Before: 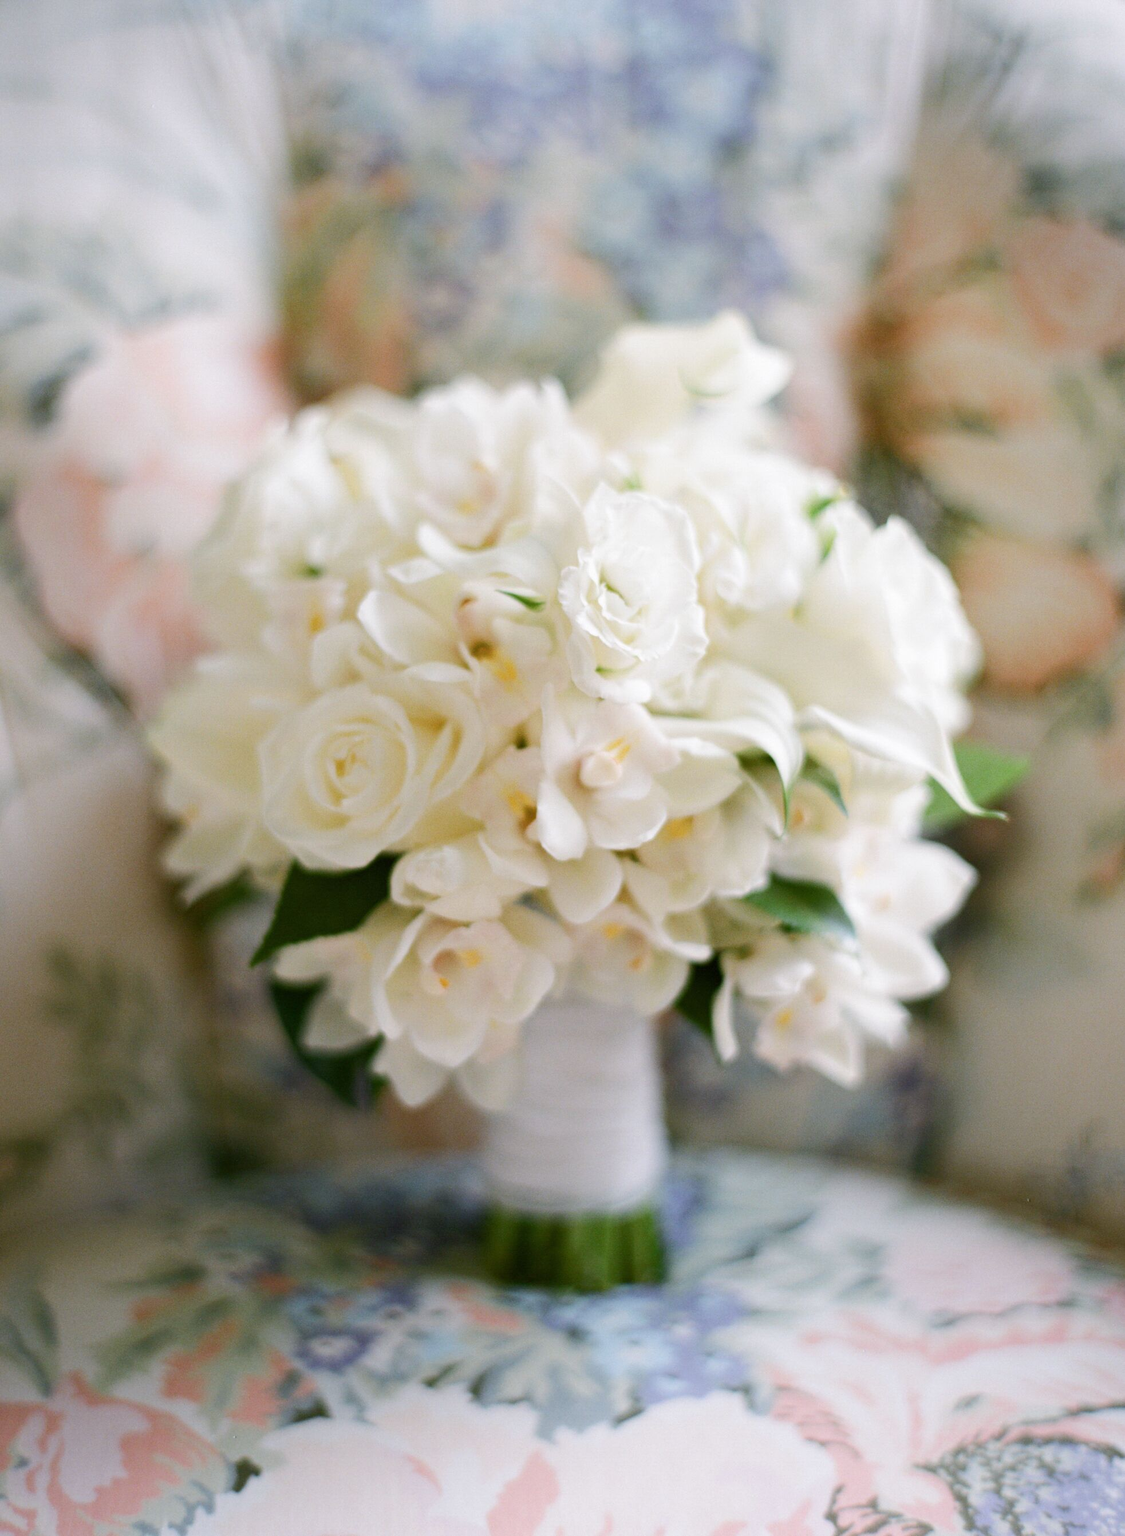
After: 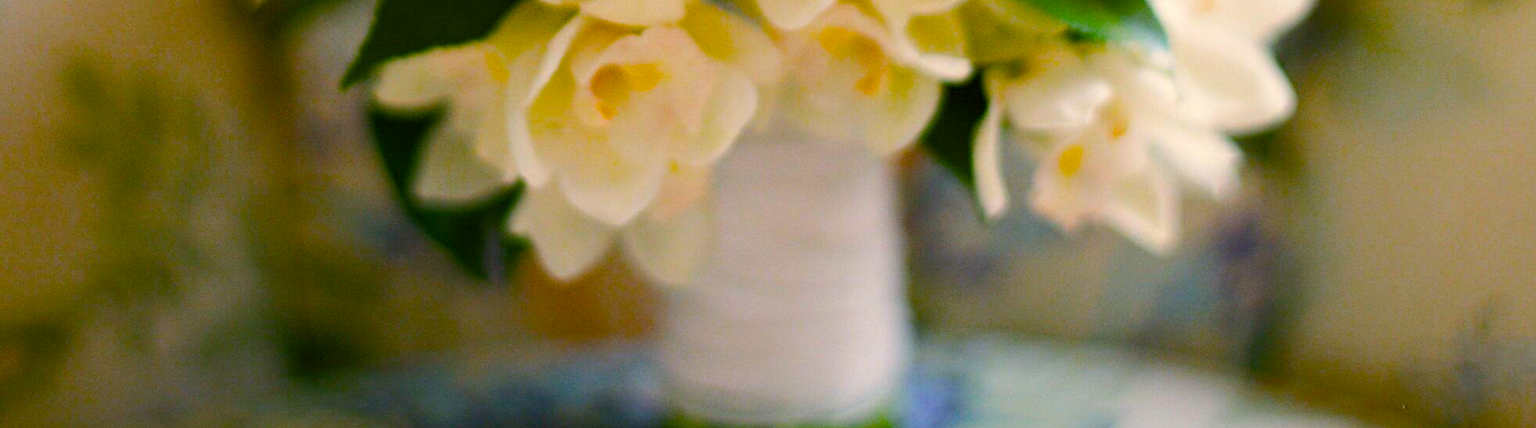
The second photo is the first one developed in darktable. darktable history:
crop and rotate: top 58.74%, bottom 20.817%
color balance rgb: highlights gain › chroma 3.041%, highlights gain › hue 78.14°, perceptual saturation grading › global saturation 66.124%, perceptual saturation grading › highlights 49.536%, perceptual saturation grading › shadows 29.864%, global vibrance 14.34%
